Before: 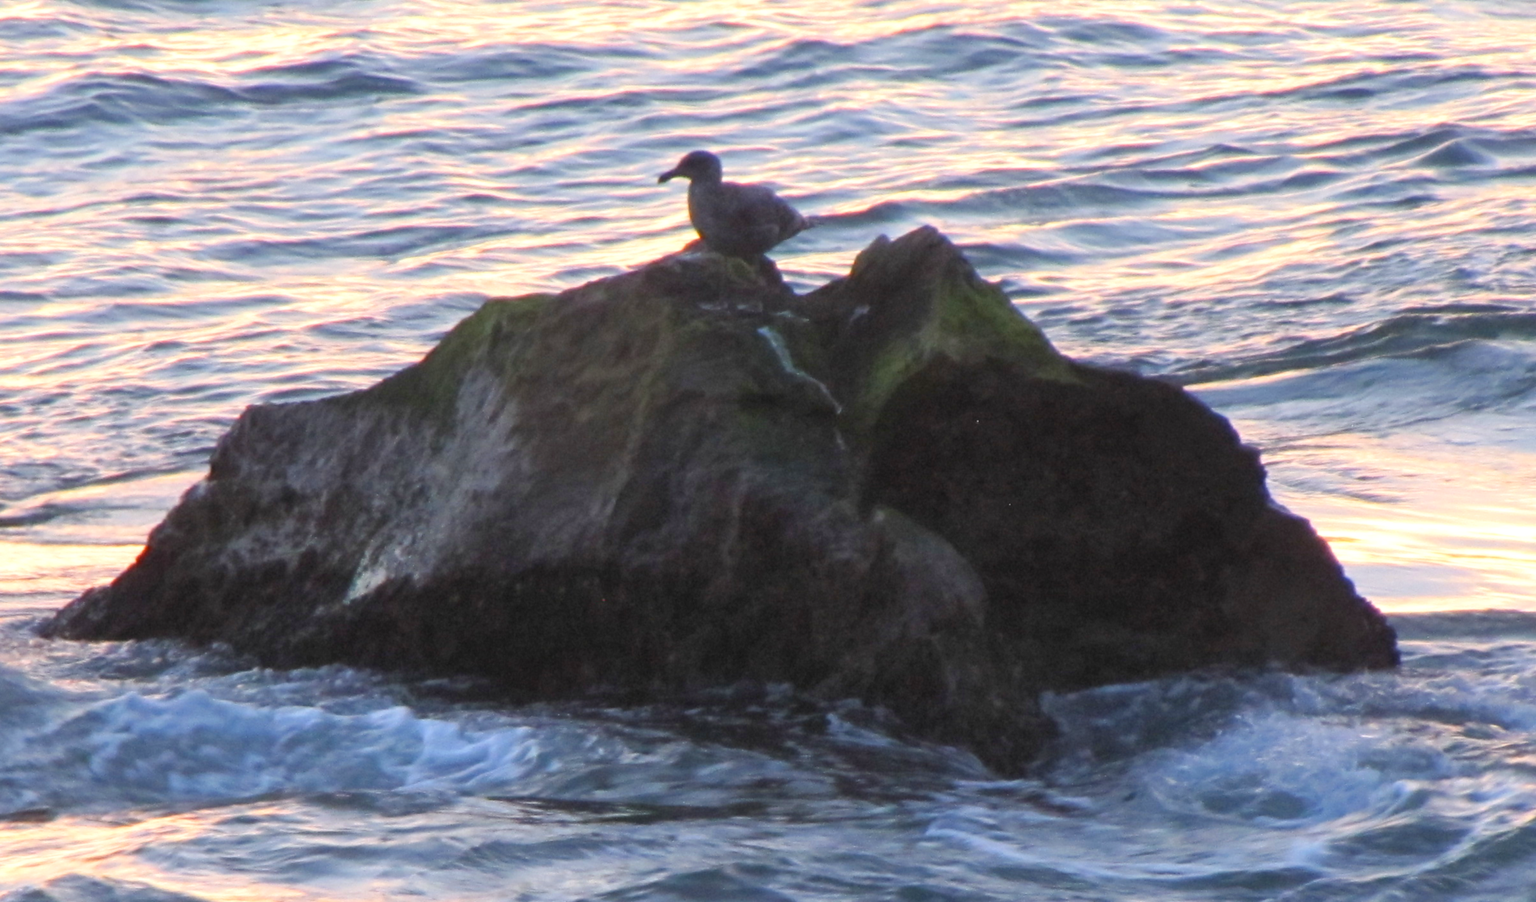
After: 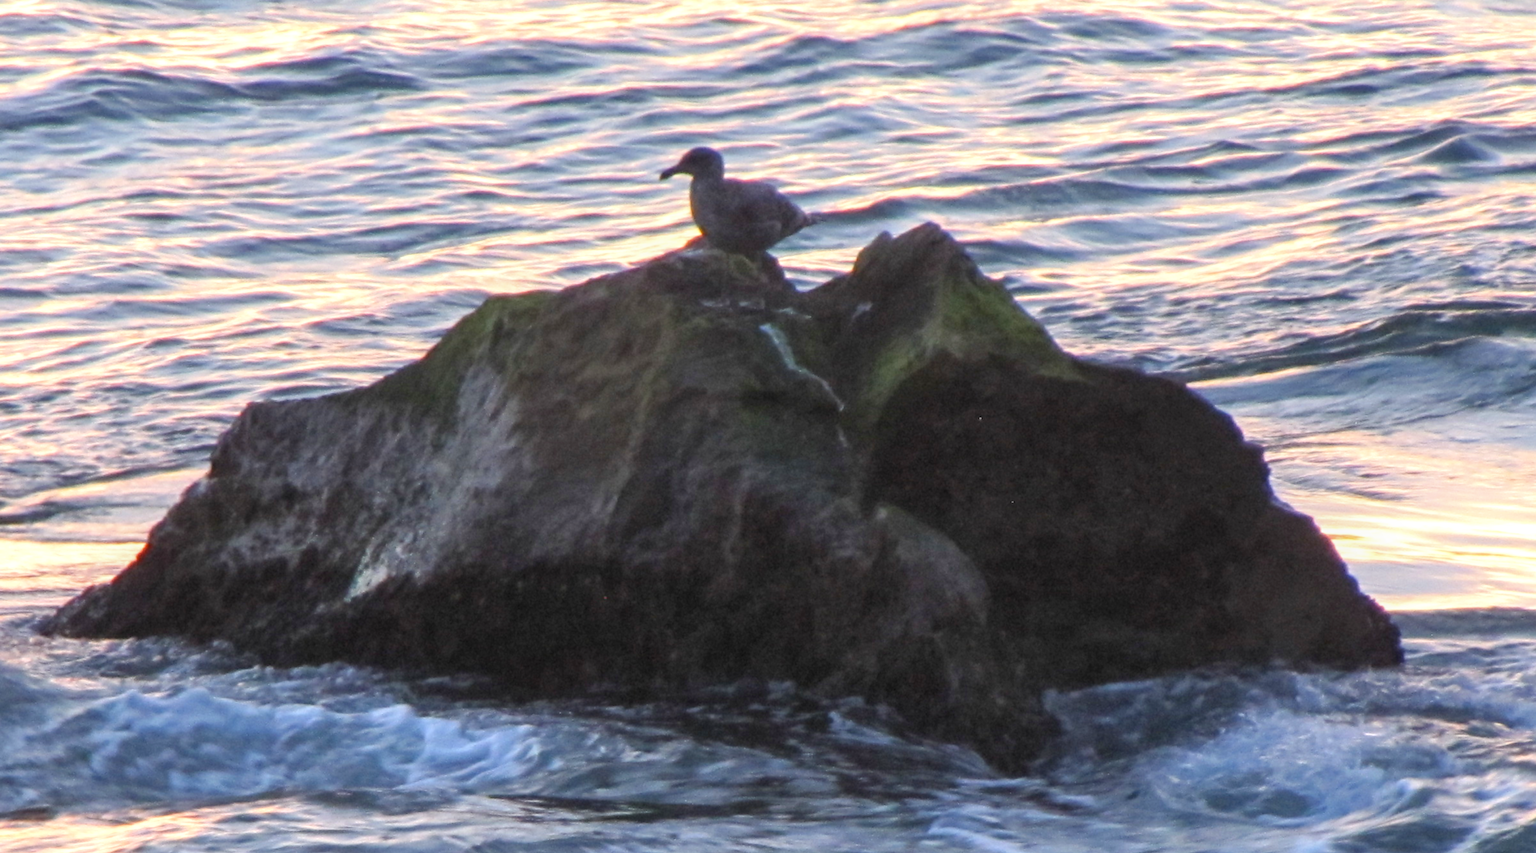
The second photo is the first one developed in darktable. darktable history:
crop: top 0.453%, right 0.261%, bottom 5.106%
local contrast: on, module defaults
